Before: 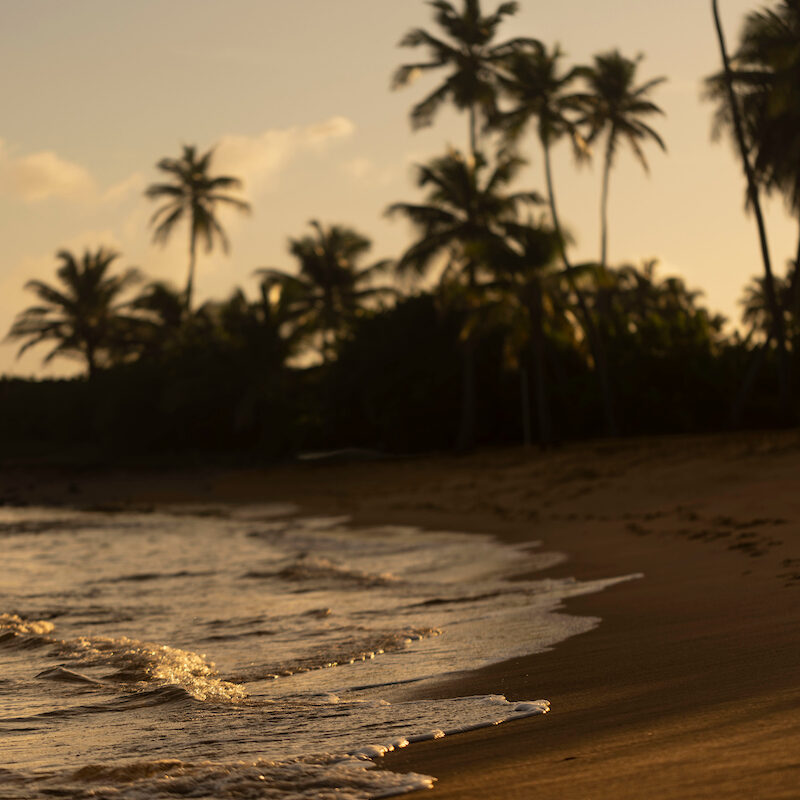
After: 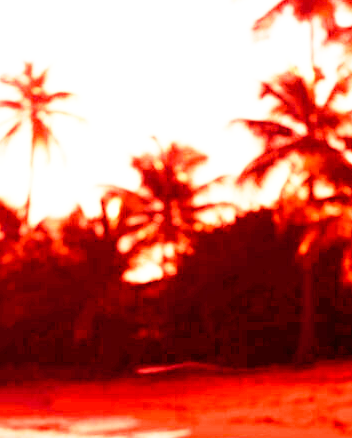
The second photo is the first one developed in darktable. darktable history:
white balance: red 4.26, blue 1.802
crop: left 20.248%, top 10.86%, right 35.675%, bottom 34.321%
base curve: curves: ch0 [(0, 0) (0.012, 0.01) (0.073, 0.168) (0.31, 0.711) (0.645, 0.957) (1, 1)], preserve colors none
